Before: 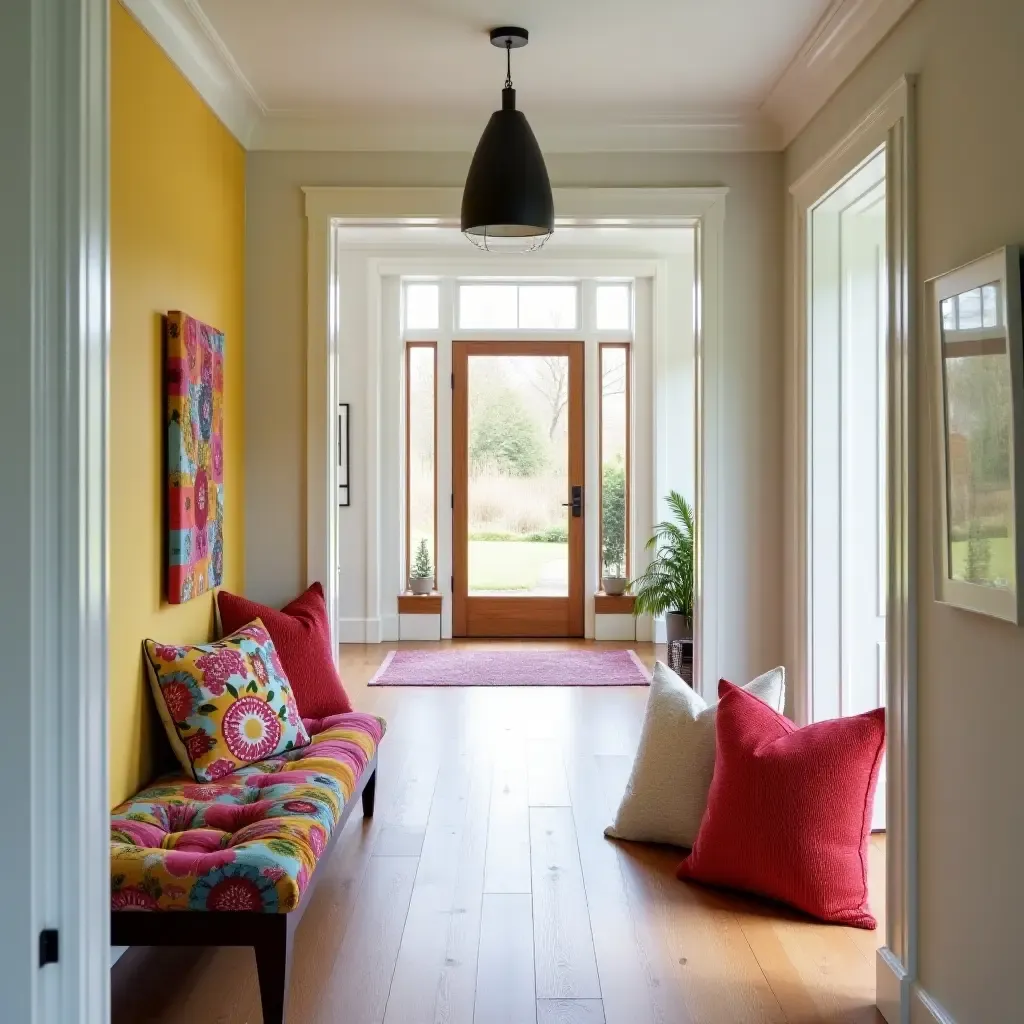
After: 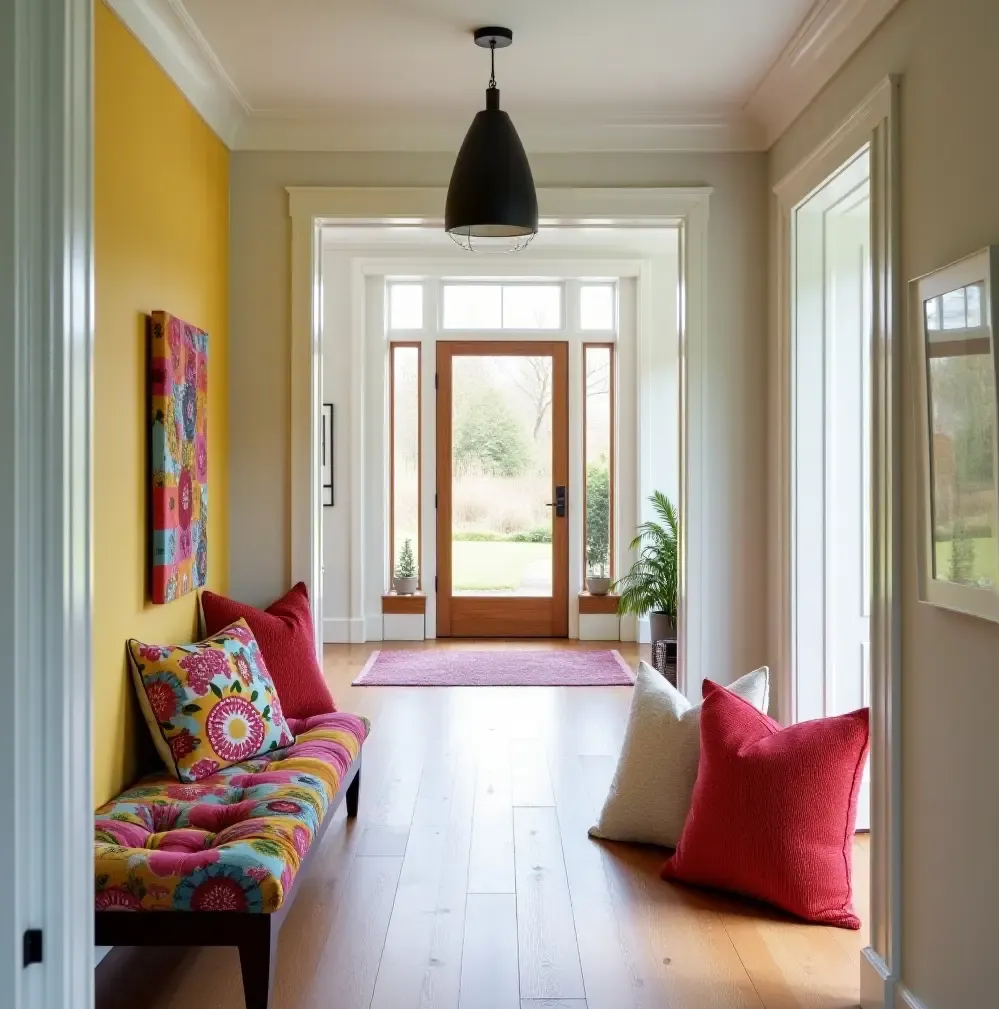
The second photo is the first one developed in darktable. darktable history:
crop and rotate: left 1.642%, right 0.727%, bottom 1.379%
